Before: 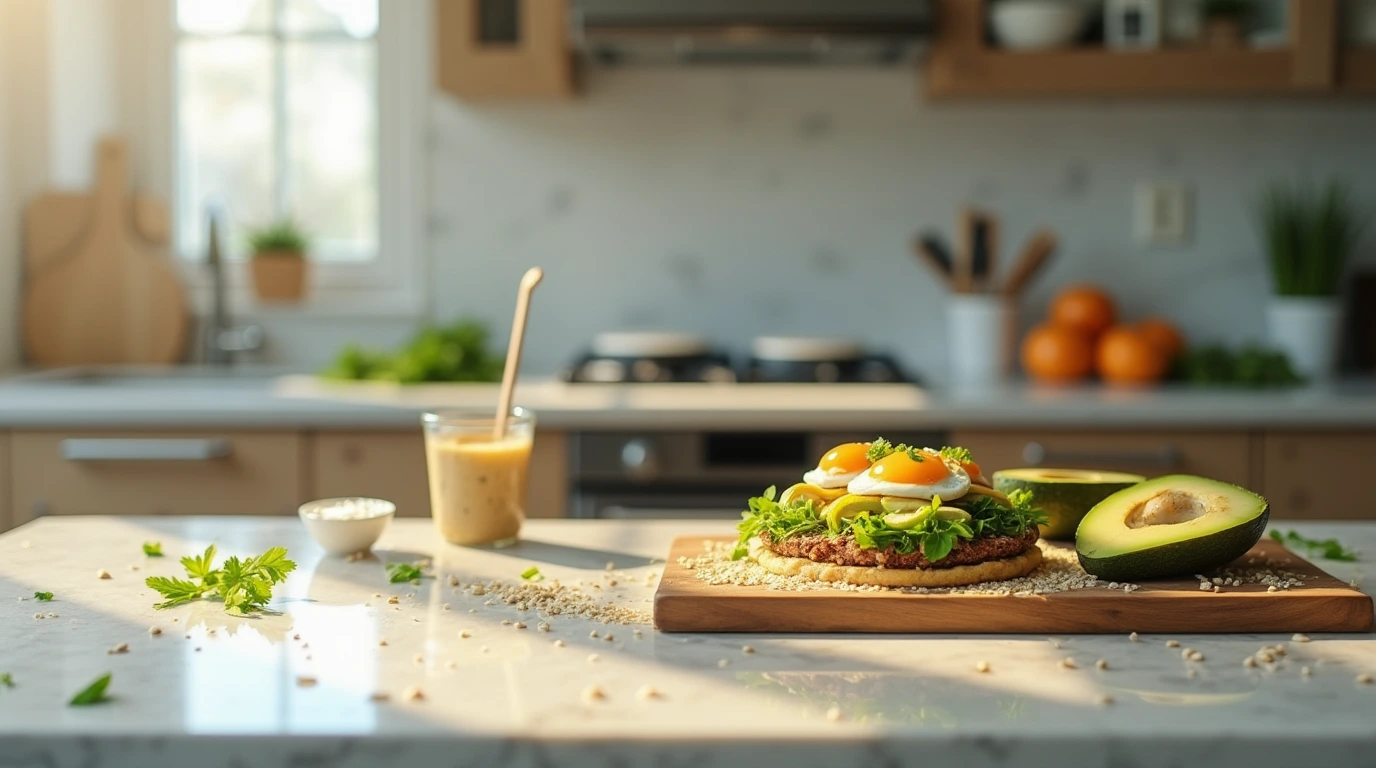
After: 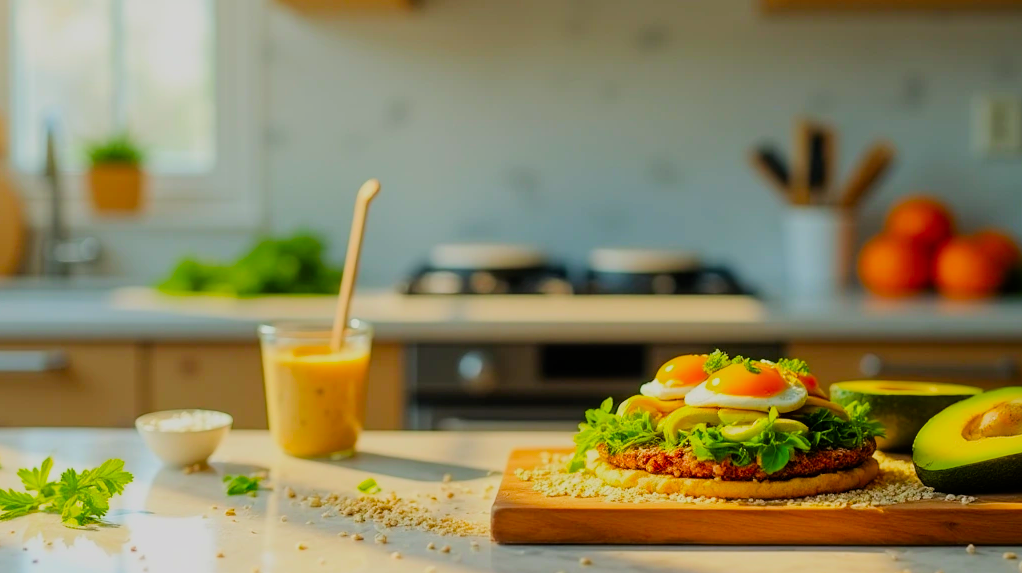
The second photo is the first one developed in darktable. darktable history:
crop and rotate: left 11.862%, top 11.477%, right 13.853%, bottom 13.861%
color balance rgb: perceptual saturation grading › global saturation 25.844%
contrast brightness saturation: saturation 0.492
filmic rgb: black relative exposure -7.65 EV, white relative exposure 4.56 EV, threshold 5.95 EV, hardness 3.61, enable highlight reconstruction true
